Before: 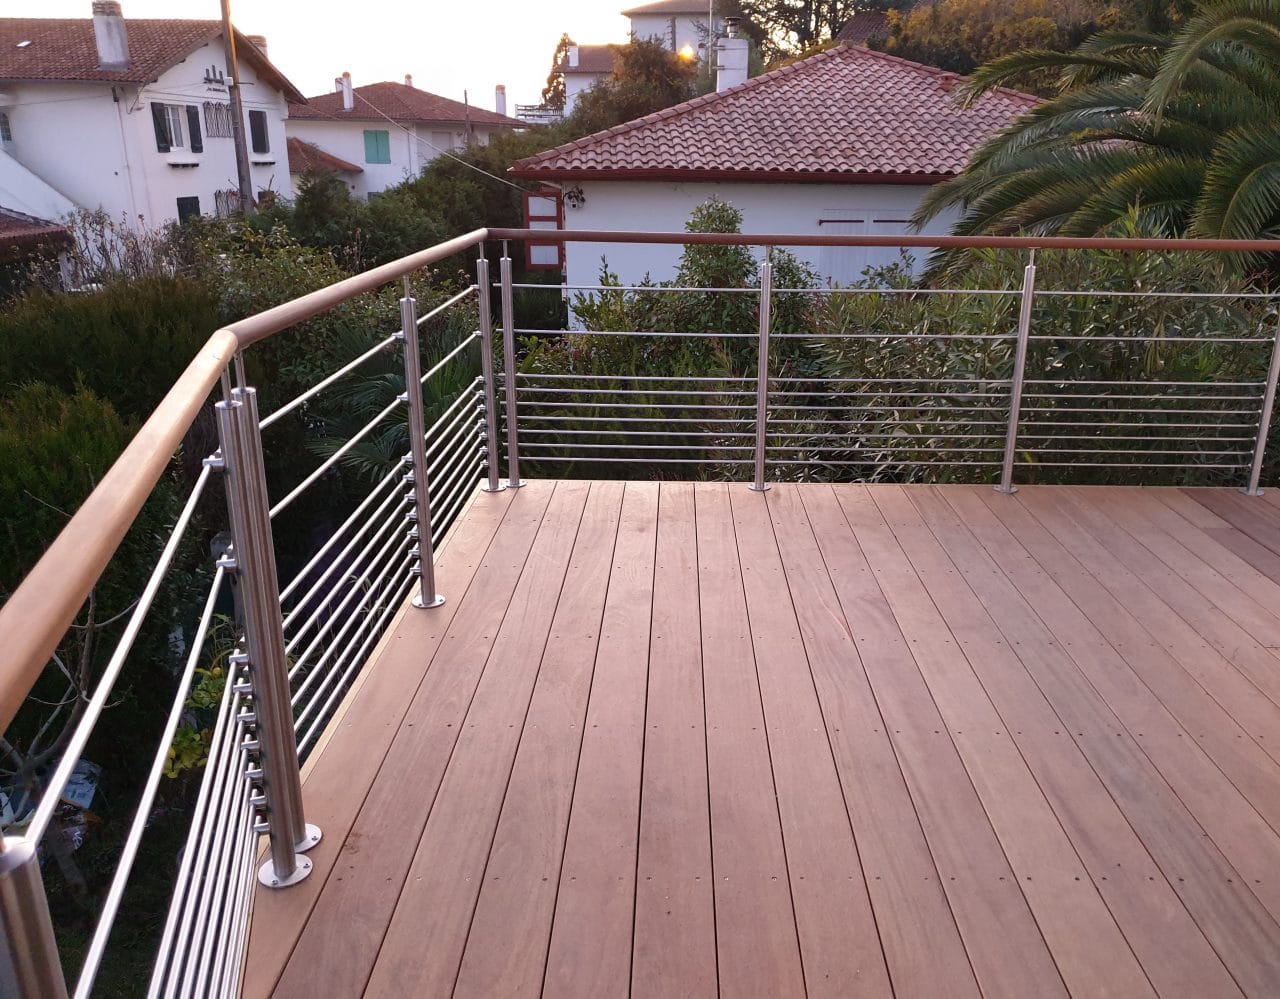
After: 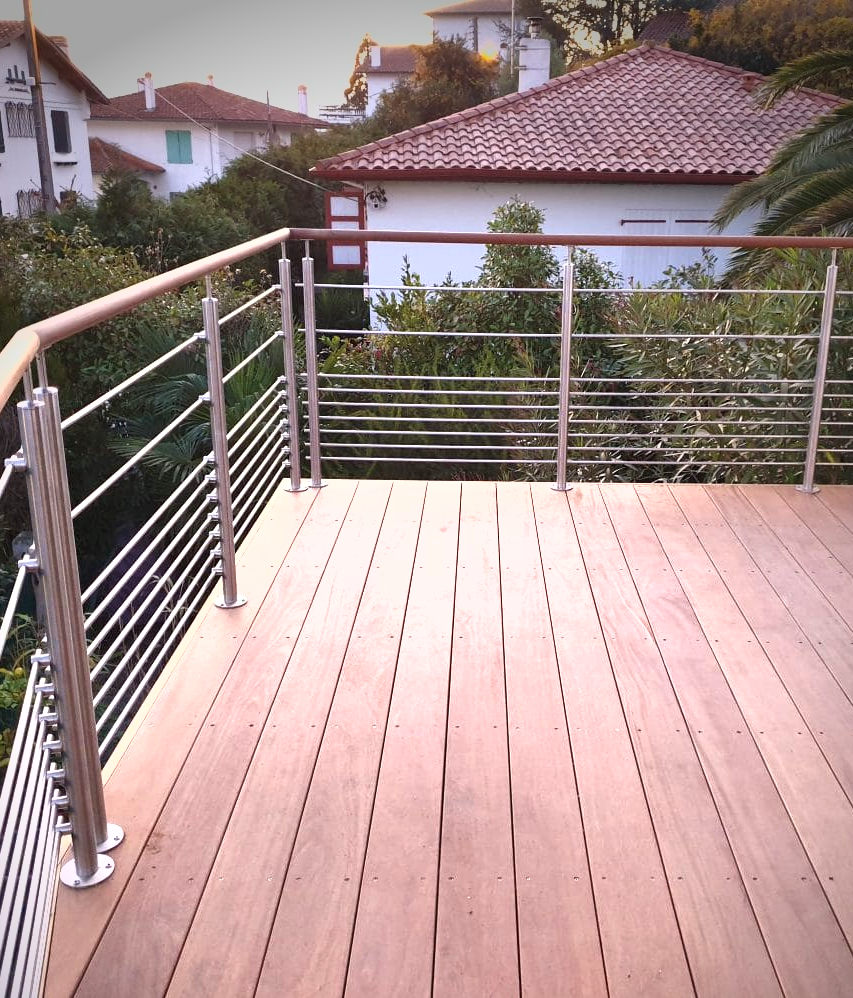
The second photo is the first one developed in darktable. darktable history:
exposure: black level correction 0, exposure 1 EV, compensate exposure bias true, compensate highlight preservation false
crop and rotate: left 15.546%, right 17.787%
shadows and highlights: radius 125.46, shadows 30.51, highlights -30.51, low approximation 0.01, soften with gaussian
vignetting: brightness -0.629, saturation -0.007, center (-0.028, 0.239)
